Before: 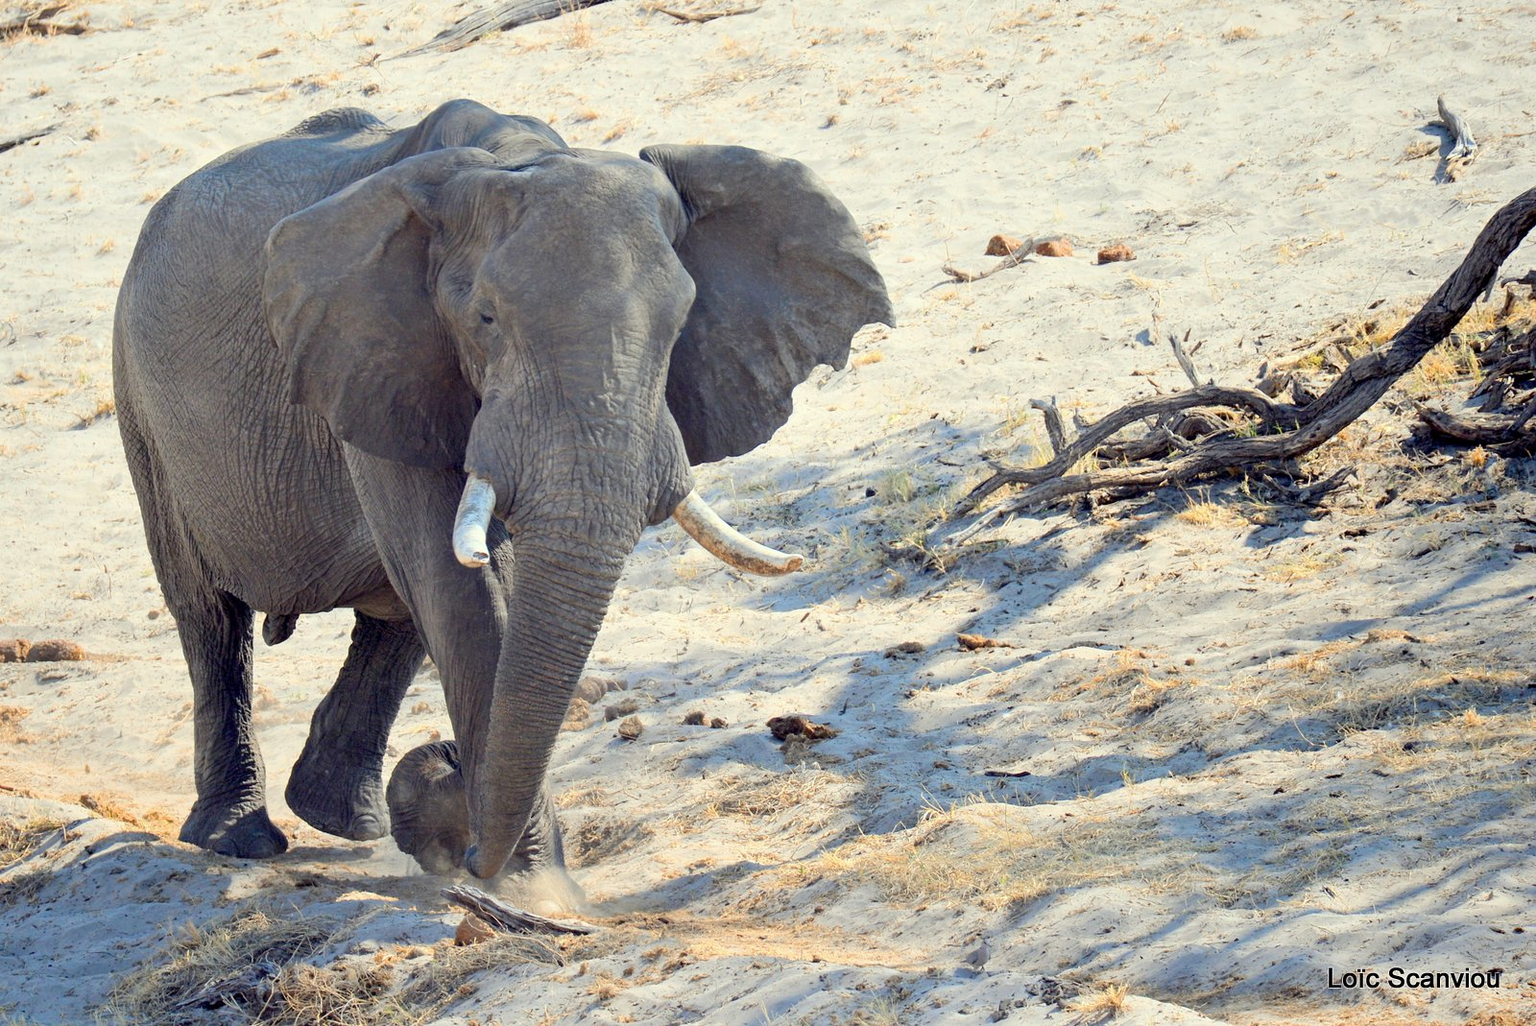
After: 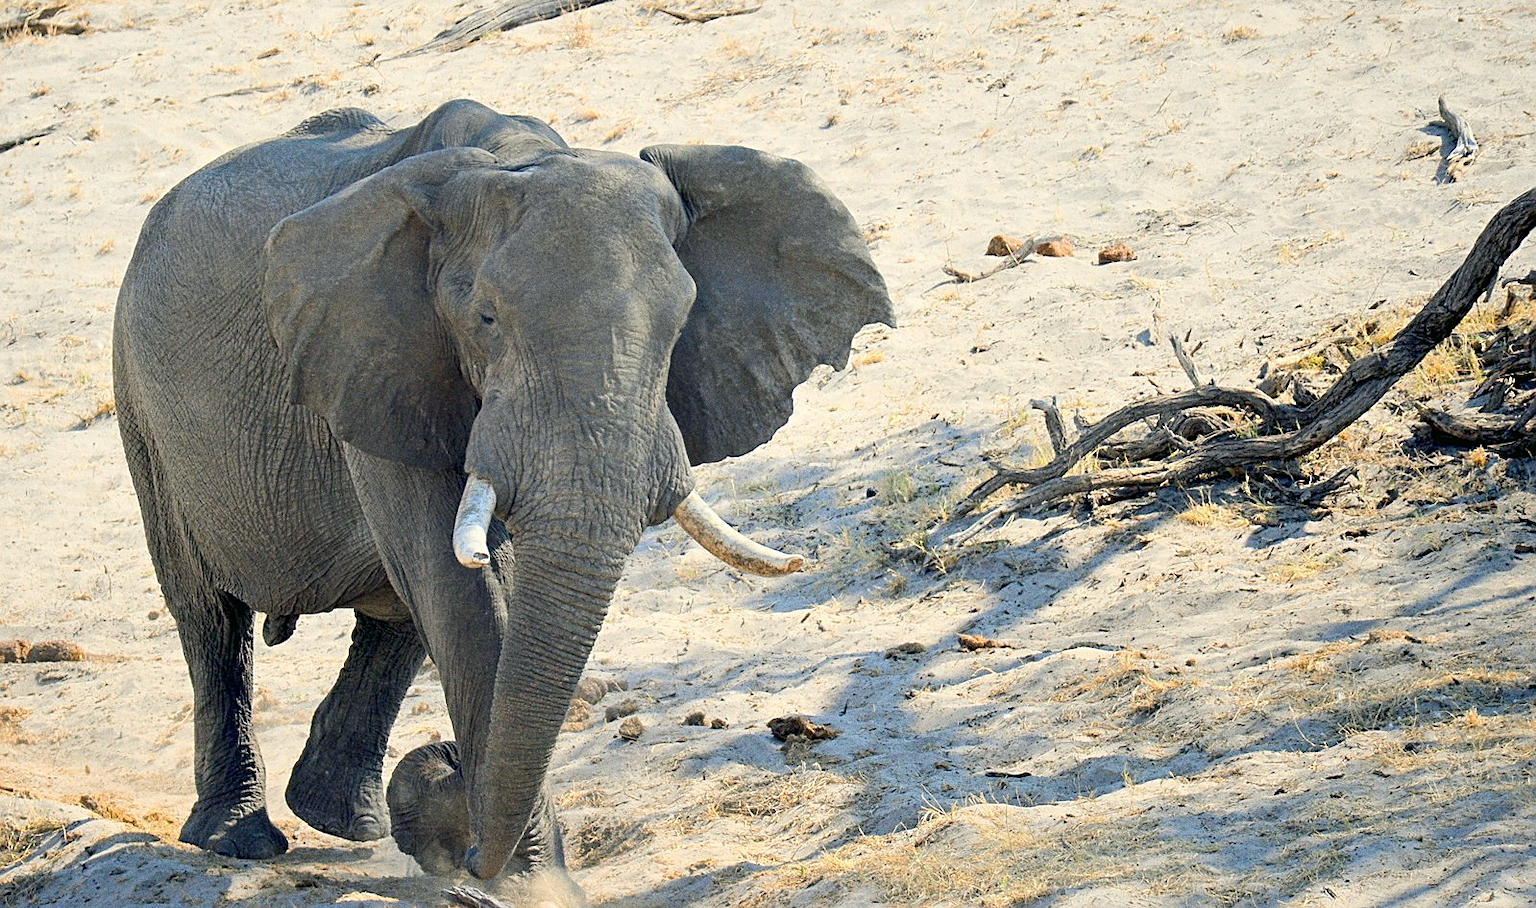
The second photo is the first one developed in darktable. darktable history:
white balance: red 0.98, blue 1.034
crop and rotate: top 0%, bottom 11.49%
color correction: highlights a* 4.02, highlights b* 4.98, shadows a* -7.55, shadows b* 4.98
grain: coarseness 0.09 ISO, strength 40%
sharpen: on, module defaults
